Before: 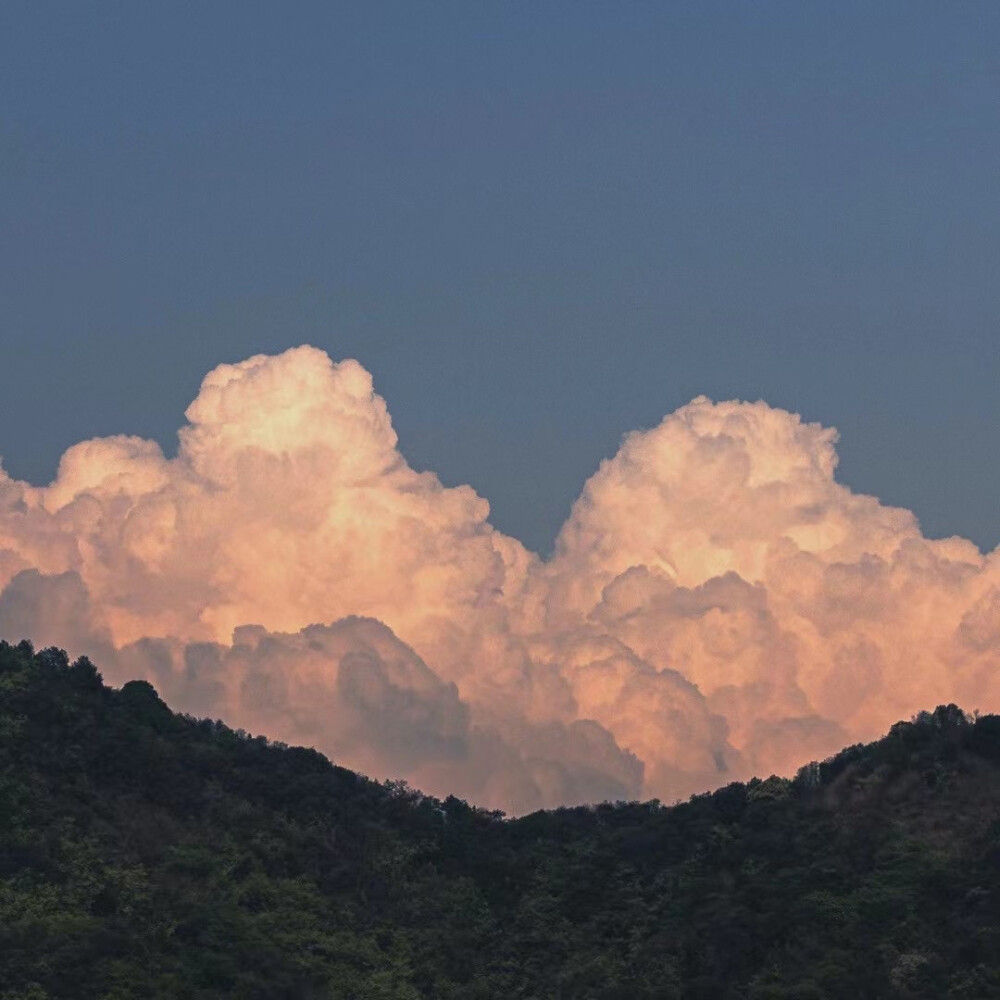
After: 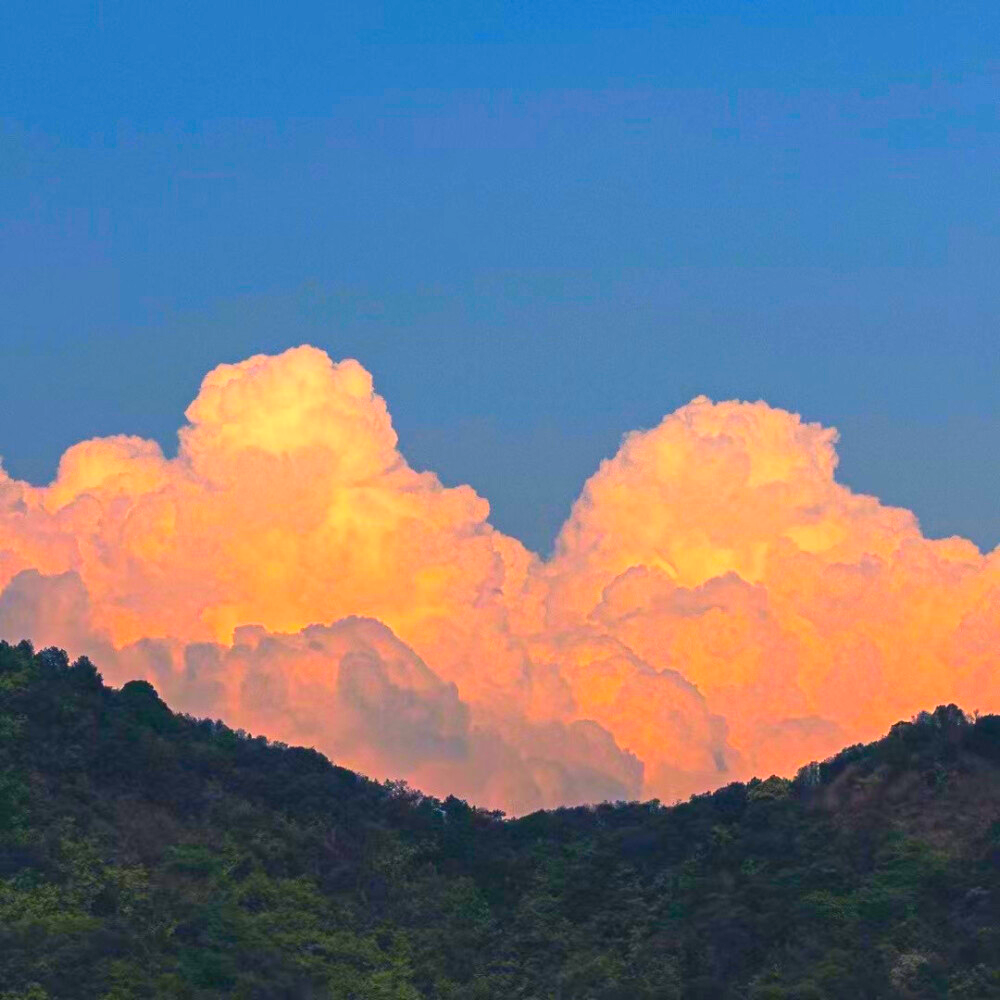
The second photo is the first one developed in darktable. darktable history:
shadows and highlights: radius 127.39, shadows 30.32, highlights -30.49, low approximation 0.01, soften with gaussian
color balance rgb: perceptual saturation grading › global saturation 25.534%, global vibrance 20%
contrast brightness saturation: contrast 0.202, brightness 0.201, saturation 0.784
